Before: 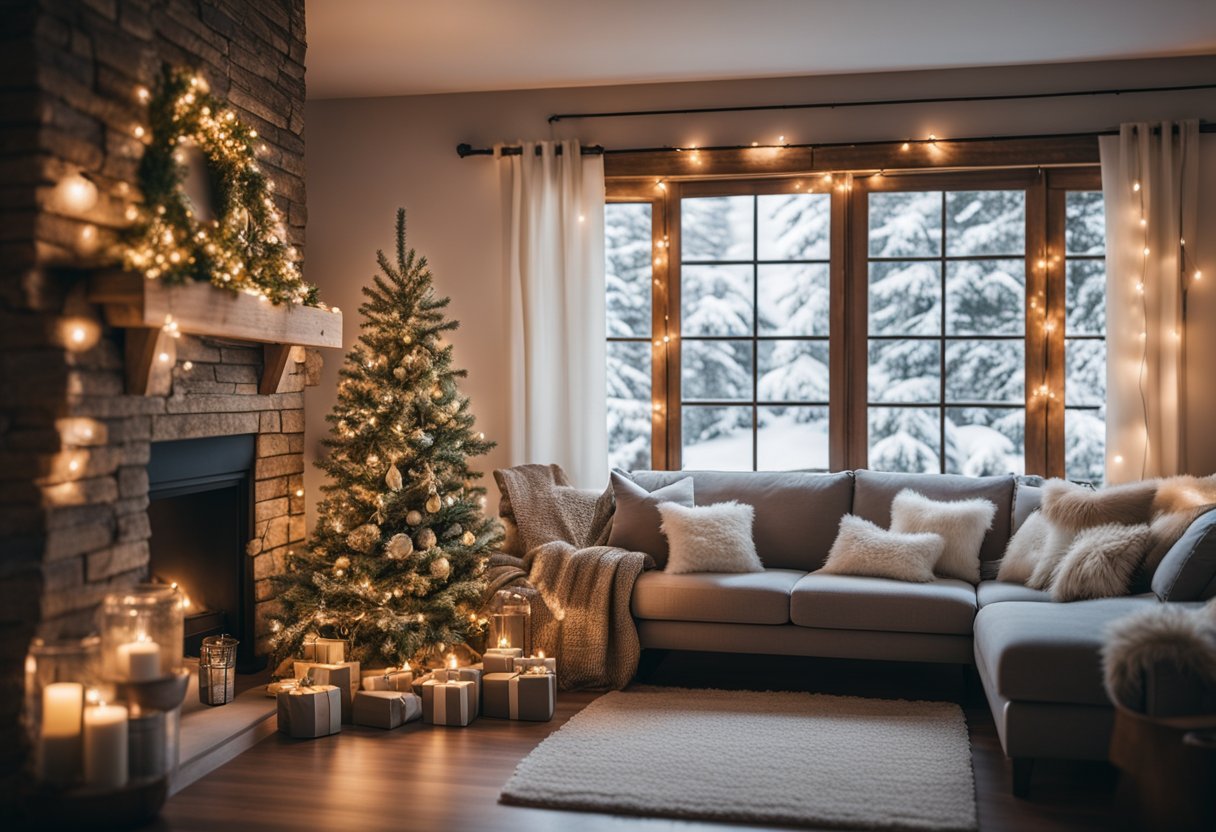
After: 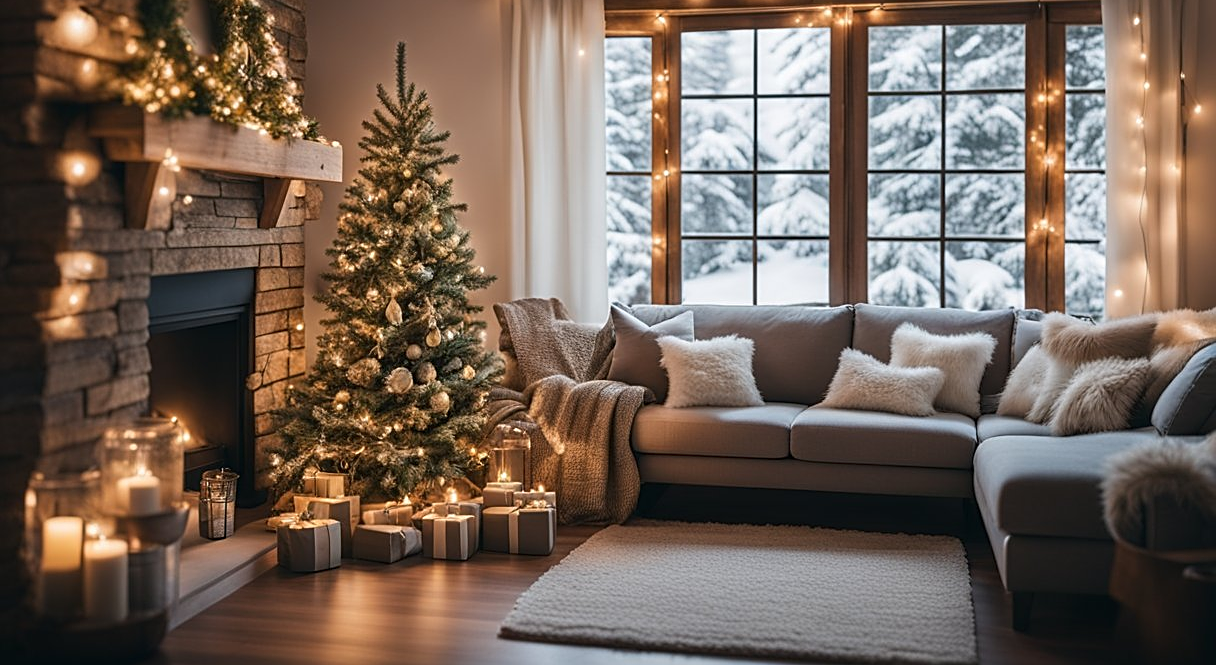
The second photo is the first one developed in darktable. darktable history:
crop and rotate: top 19.998%
sharpen: on, module defaults
